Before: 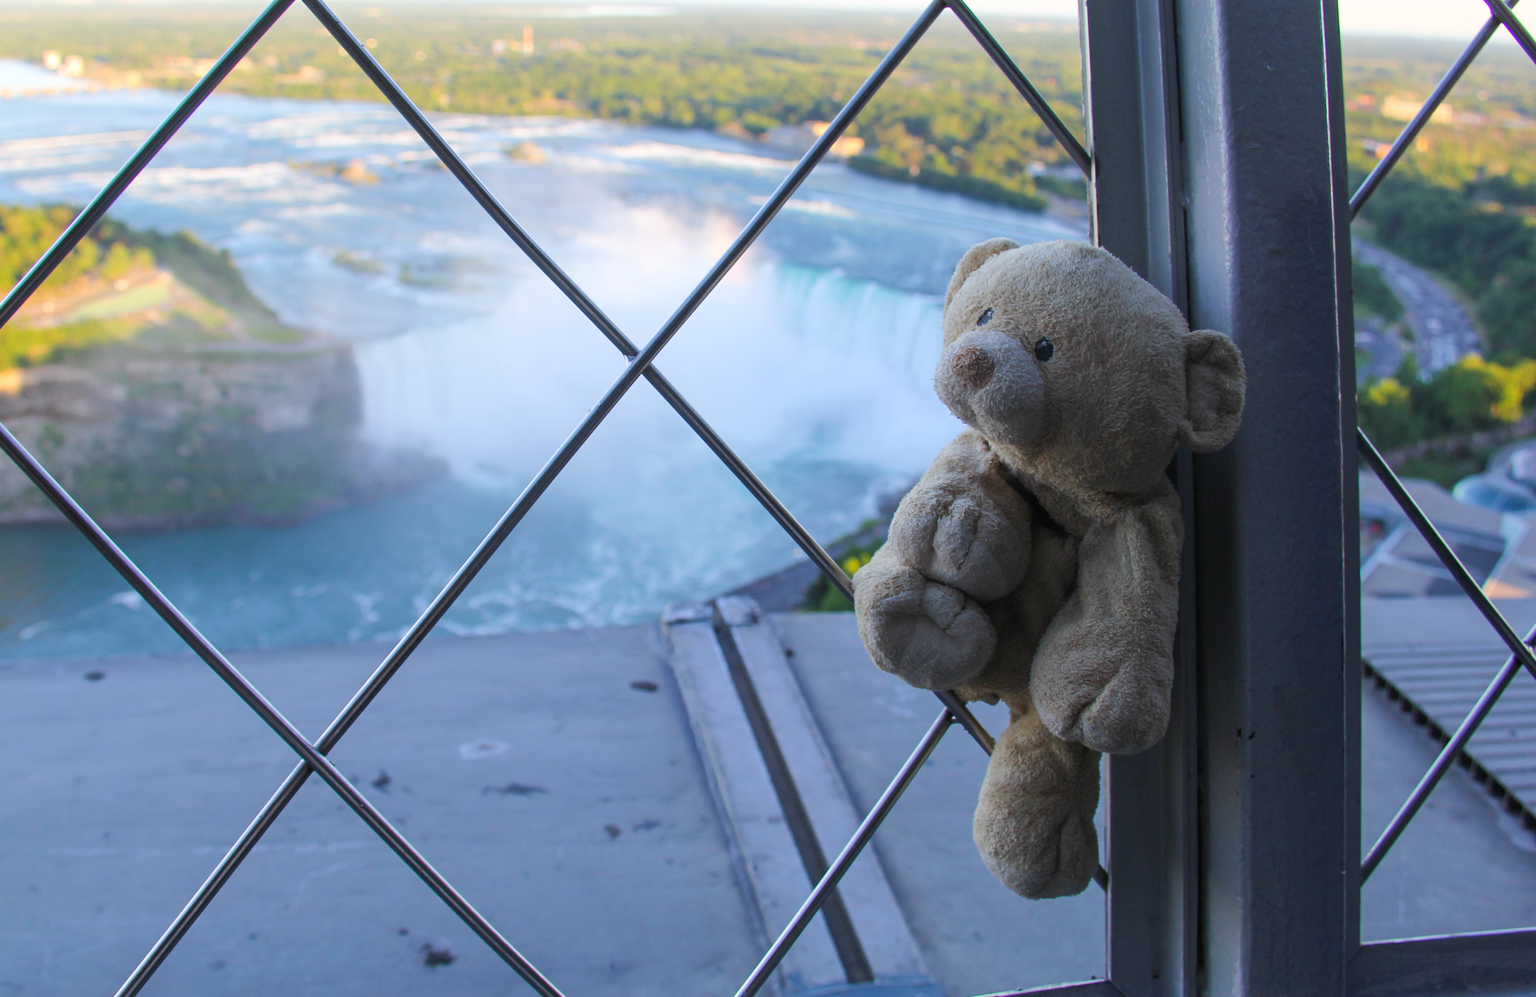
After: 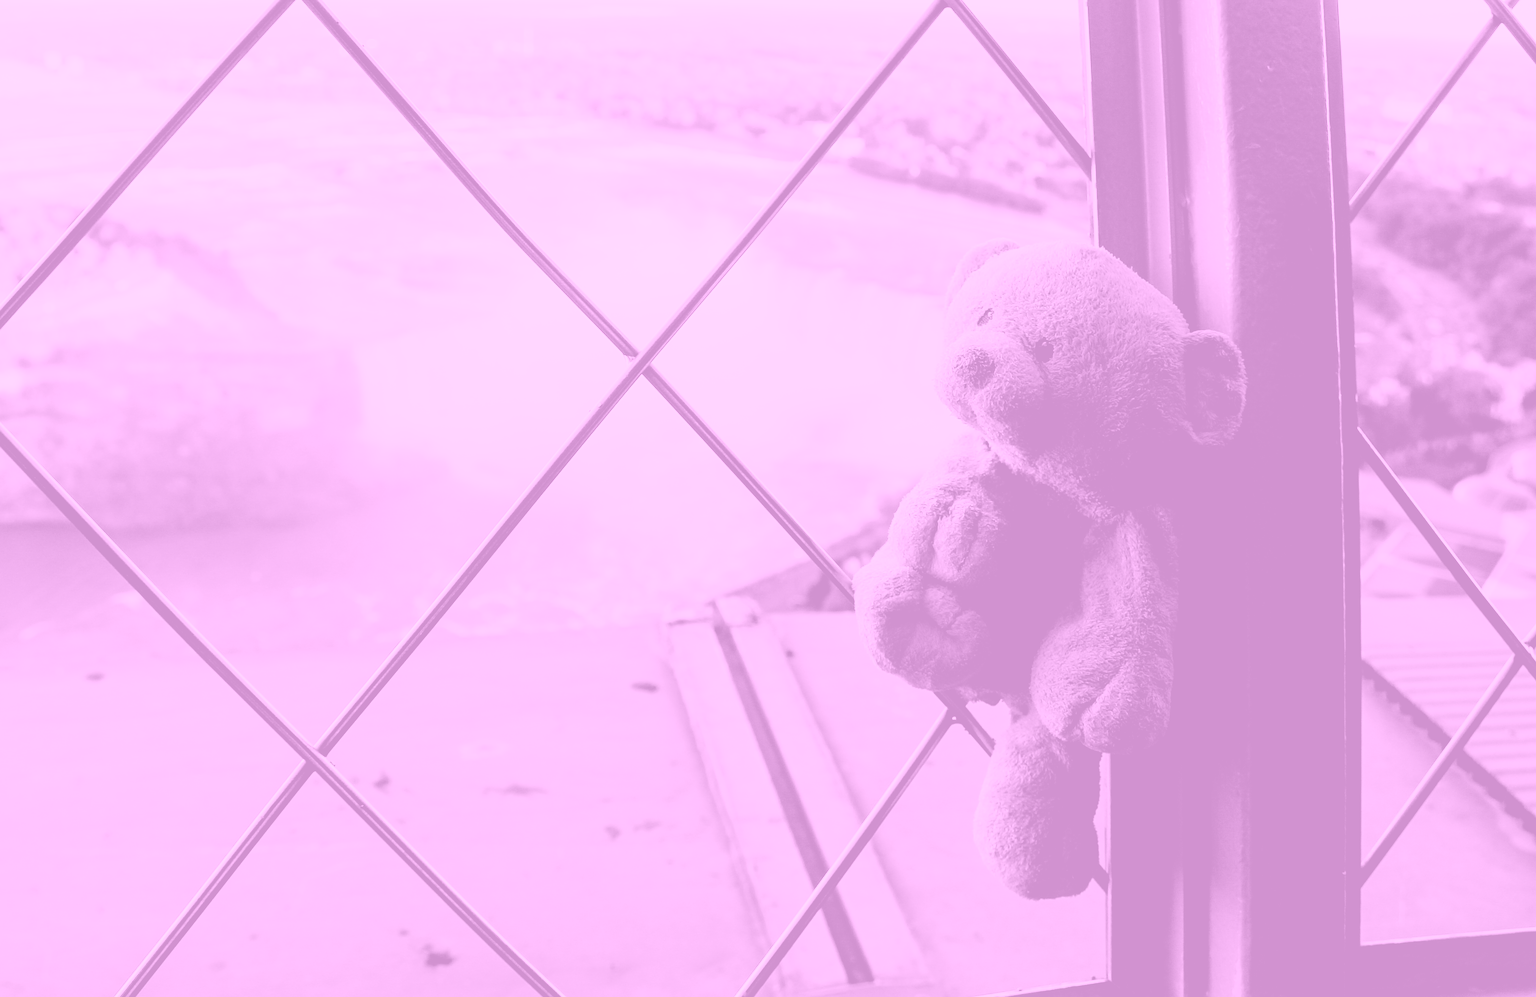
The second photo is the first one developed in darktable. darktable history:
filmic rgb: black relative exposure -2.85 EV, white relative exposure 4.56 EV, hardness 1.77, contrast 1.25, preserve chrominance no, color science v5 (2021)
colorize: hue 331.2°, saturation 75%, source mix 30.28%, lightness 70.52%, version 1
sharpen: on, module defaults
